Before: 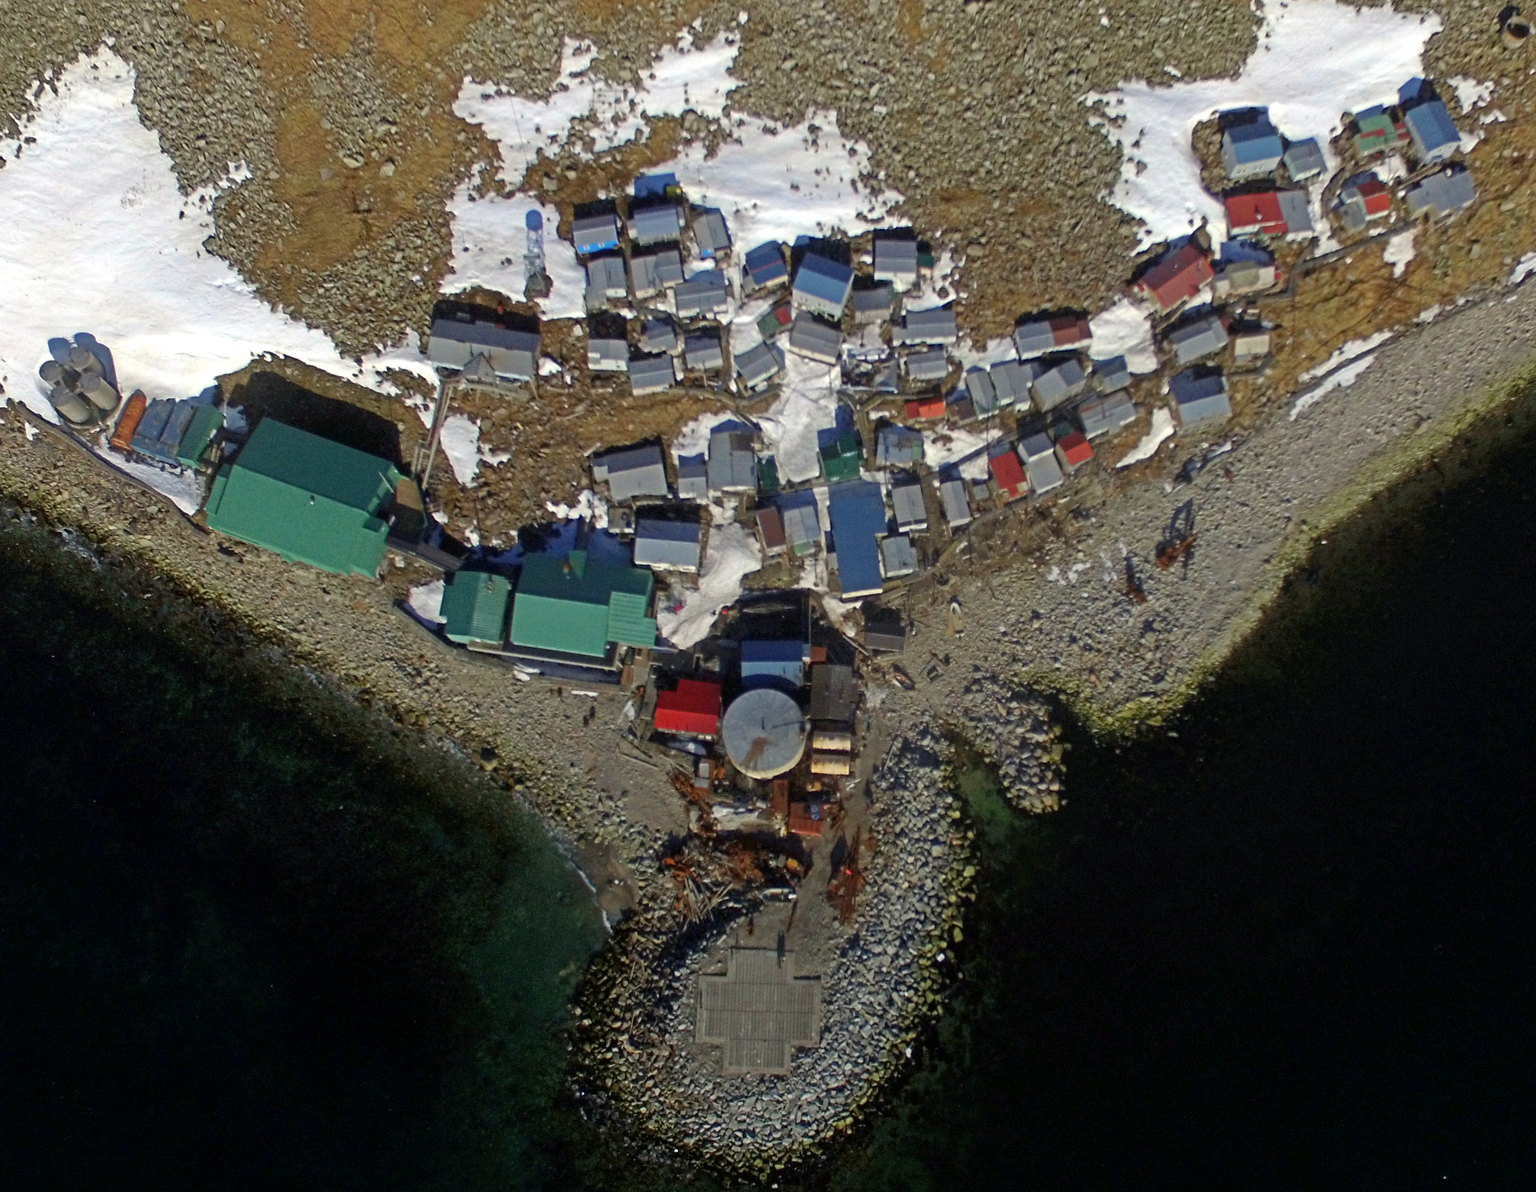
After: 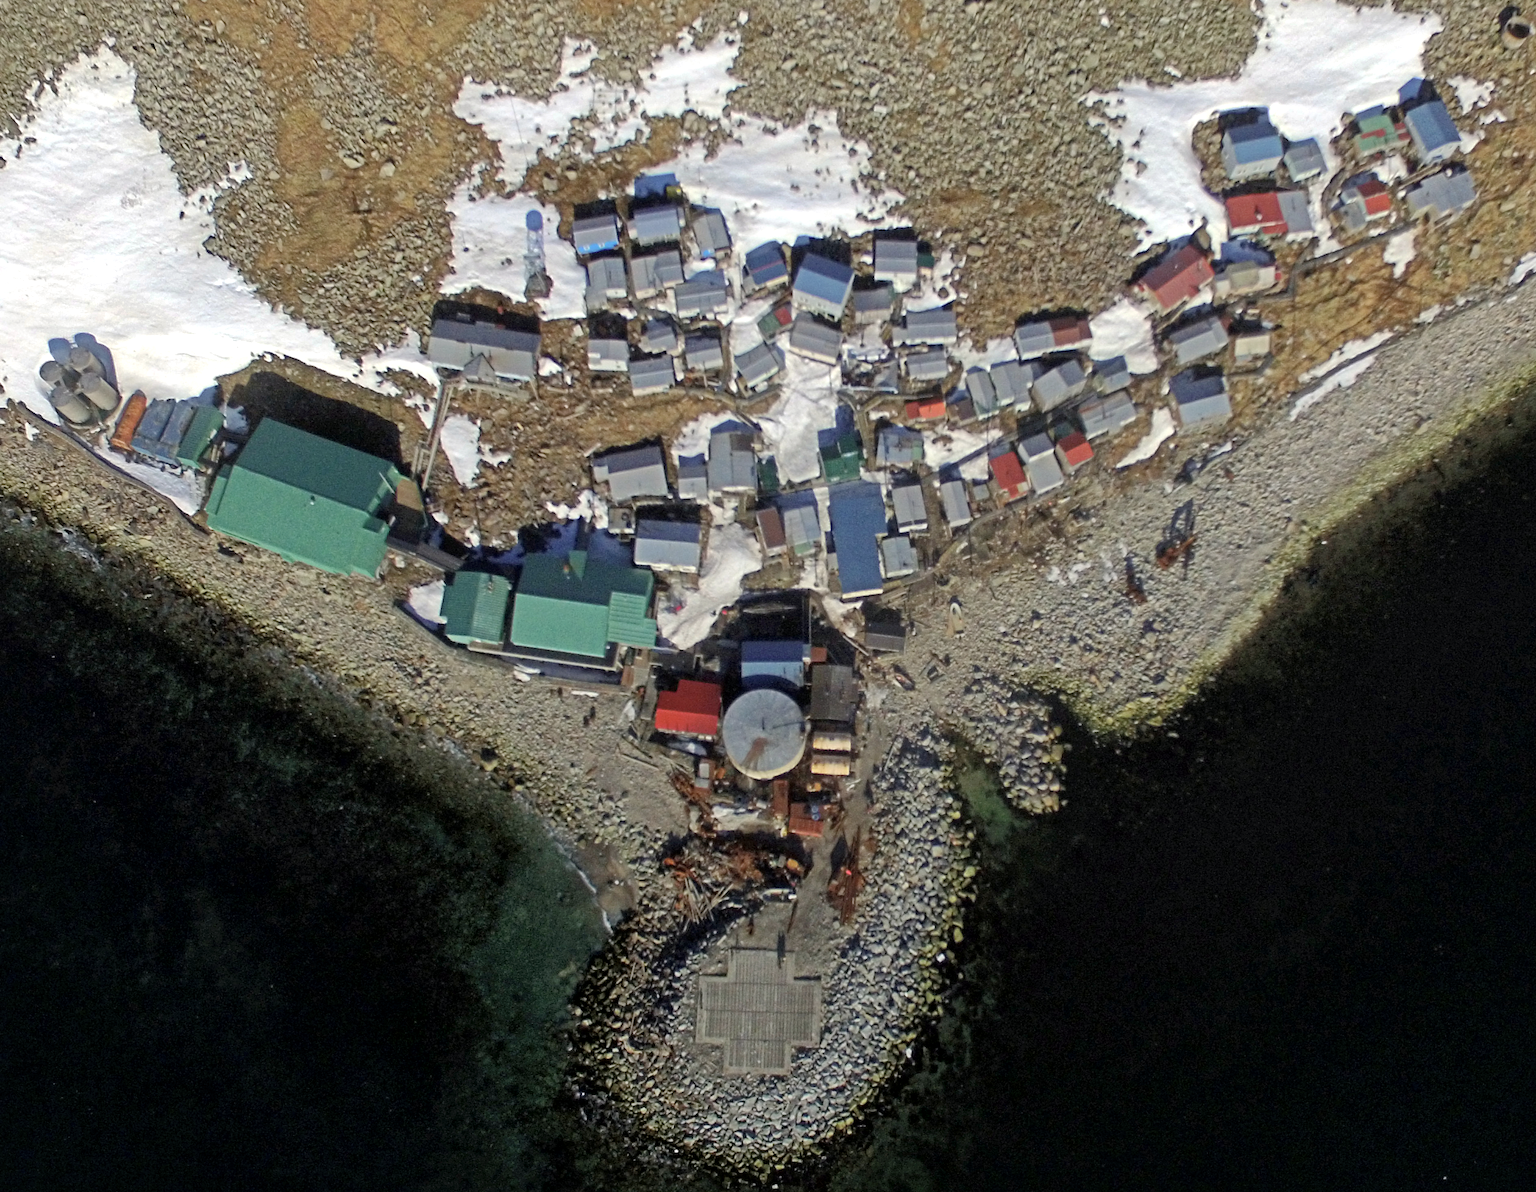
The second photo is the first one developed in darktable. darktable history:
global tonemap: drago (1, 100), detail 1
contrast brightness saturation: saturation -0.1
